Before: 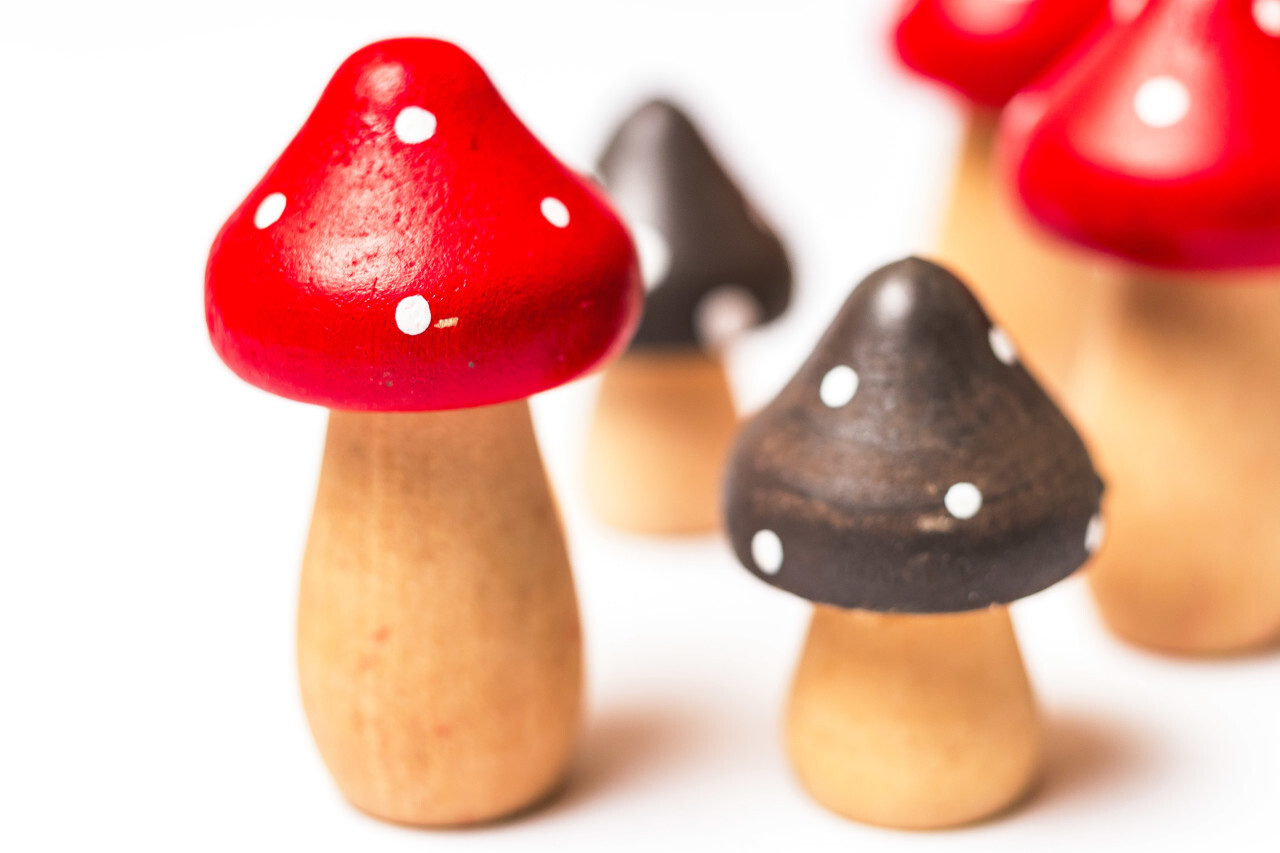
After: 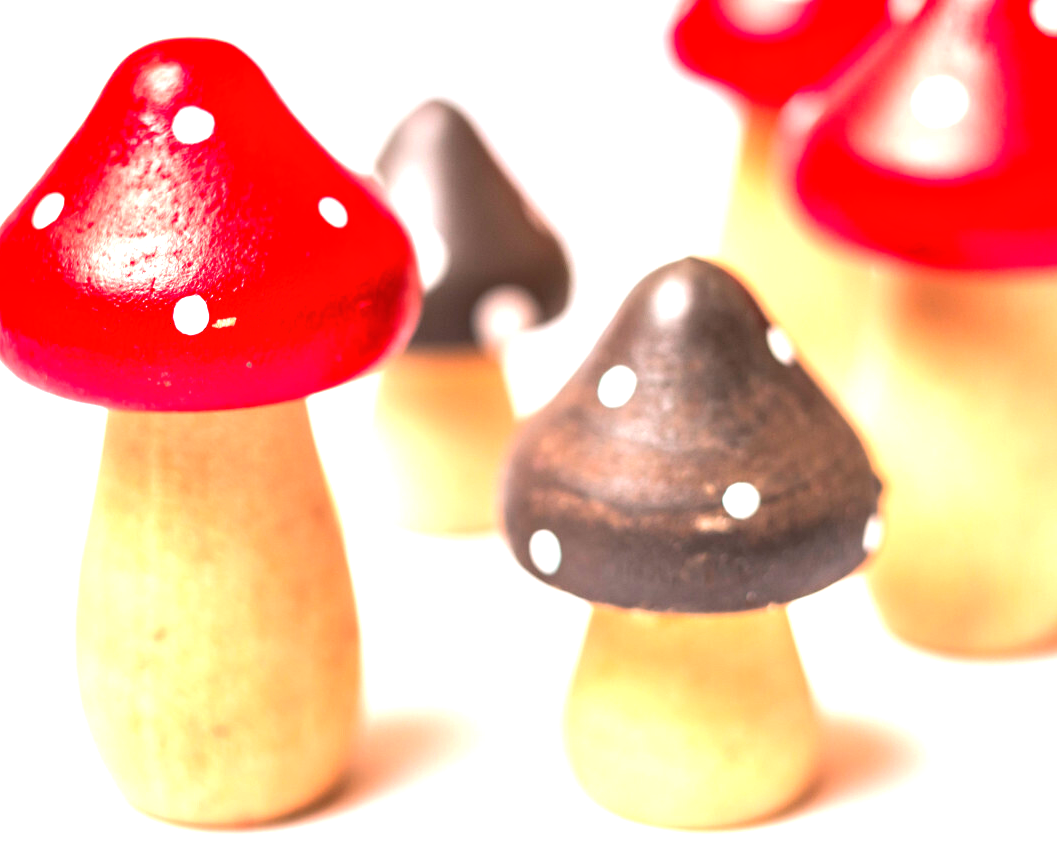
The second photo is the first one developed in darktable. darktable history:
crop: left 17.374%, bottom 0.017%
contrast equalizer: y [[0.528, 0.548, 0.563, 0.562, 0.546, 0.526], [0.55 ×6], [0 ×6], [0 ×6], [0 ×6]], mix 0.167
exposure: black level correction 0, exposure 1.001 EV, compensate highlight preservation false
local contrast: mode bilateral grid, contrast 99, coarseness 100, detail 94%, midtone range 0.2
